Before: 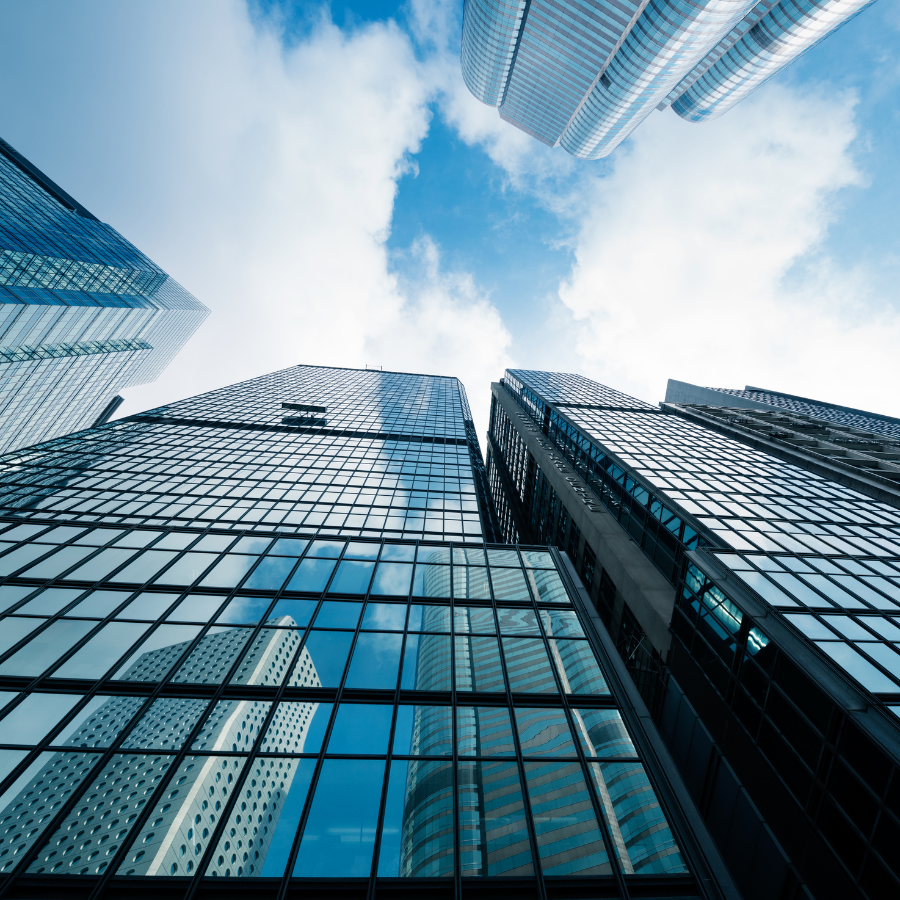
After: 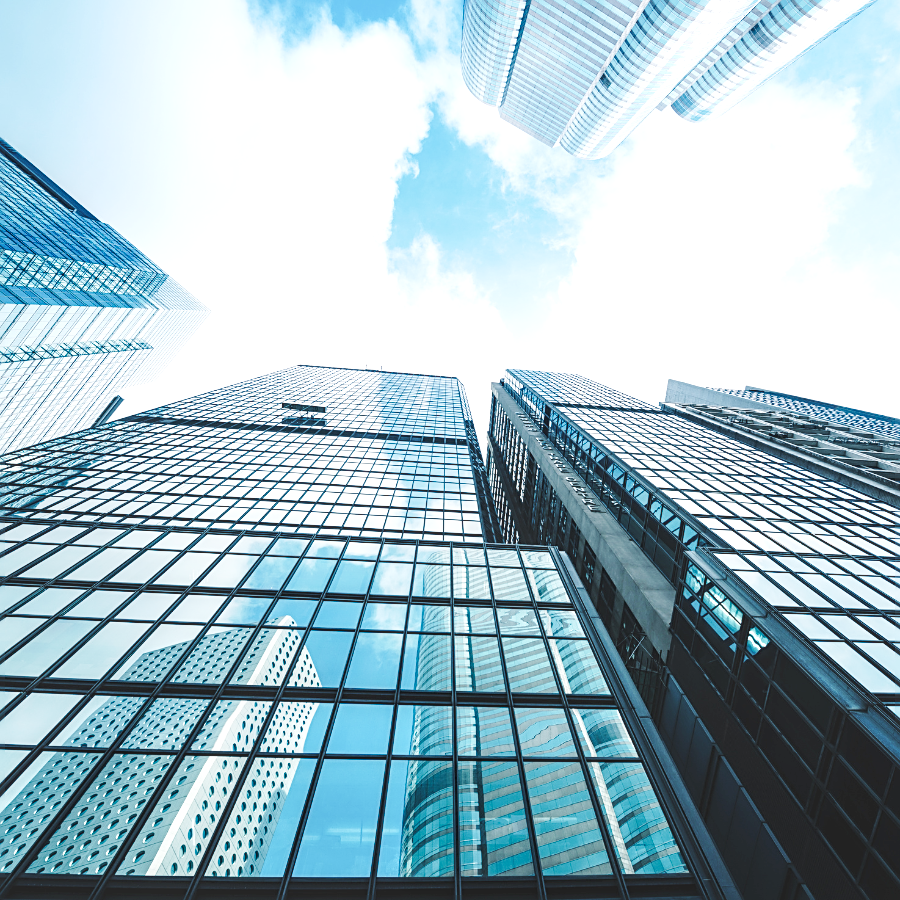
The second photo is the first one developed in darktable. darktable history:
base curve: curves: ch0 [(0, 0.007) (0.028, 0.063) (0.121, 0.311) (0.46, 0.743) (0.859, 0.957) (1, 1)], preserve colors none
local contrast: on, module defaults
exposure: black level correction -0.002, exposure 0.708 EV, compensate exposure bias true, compensate highlight preservation false
sharpen: on, module defaults
